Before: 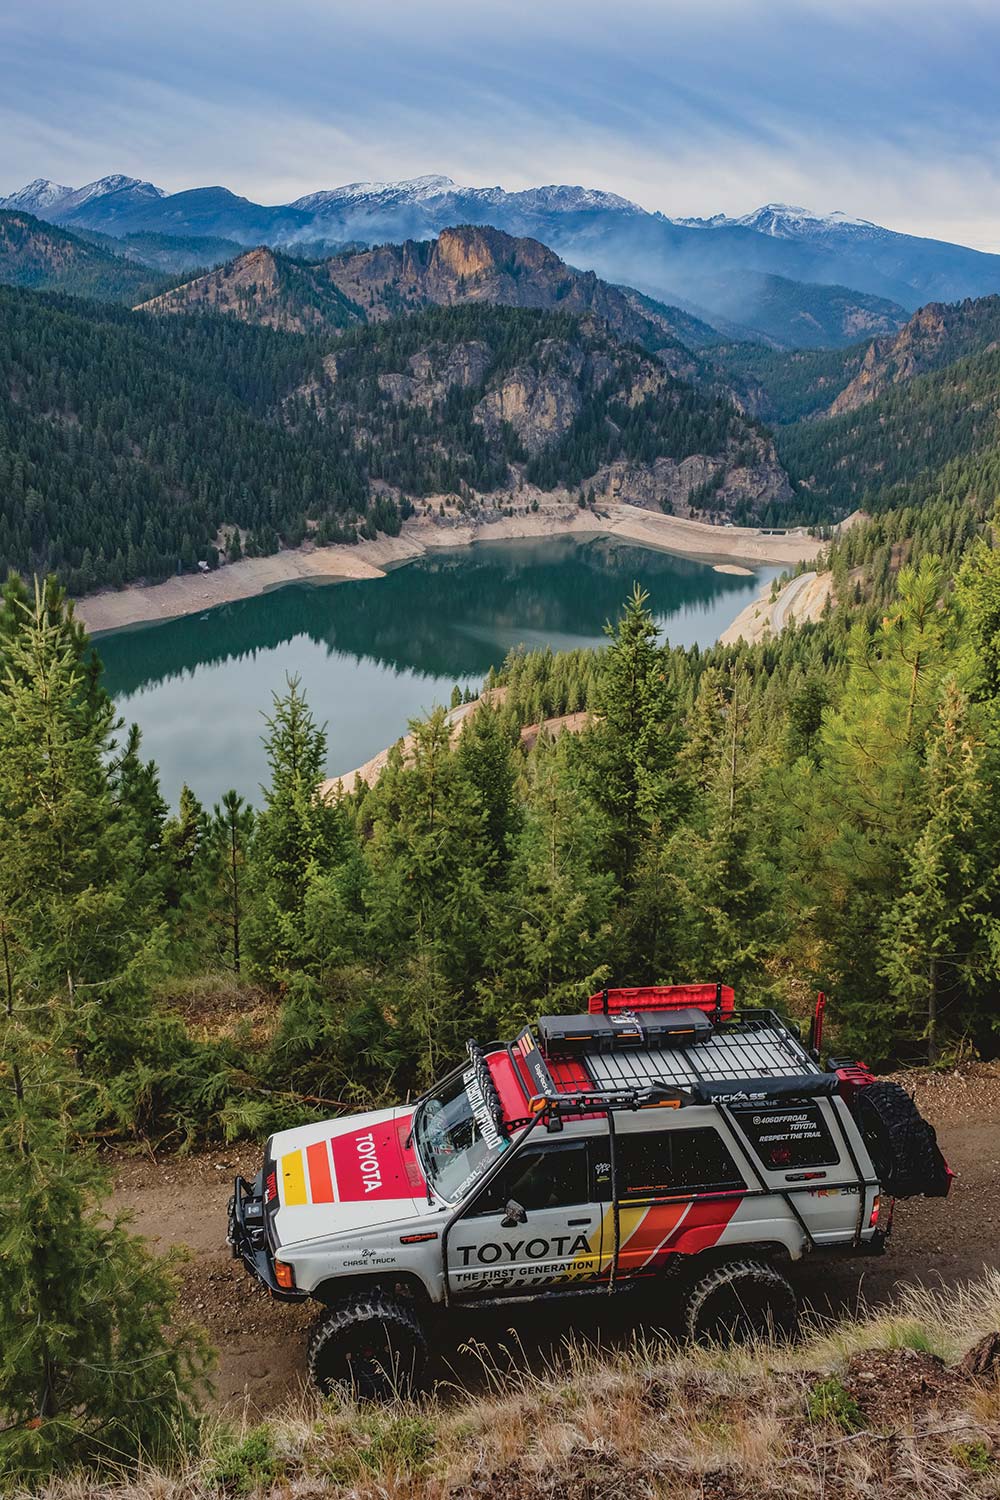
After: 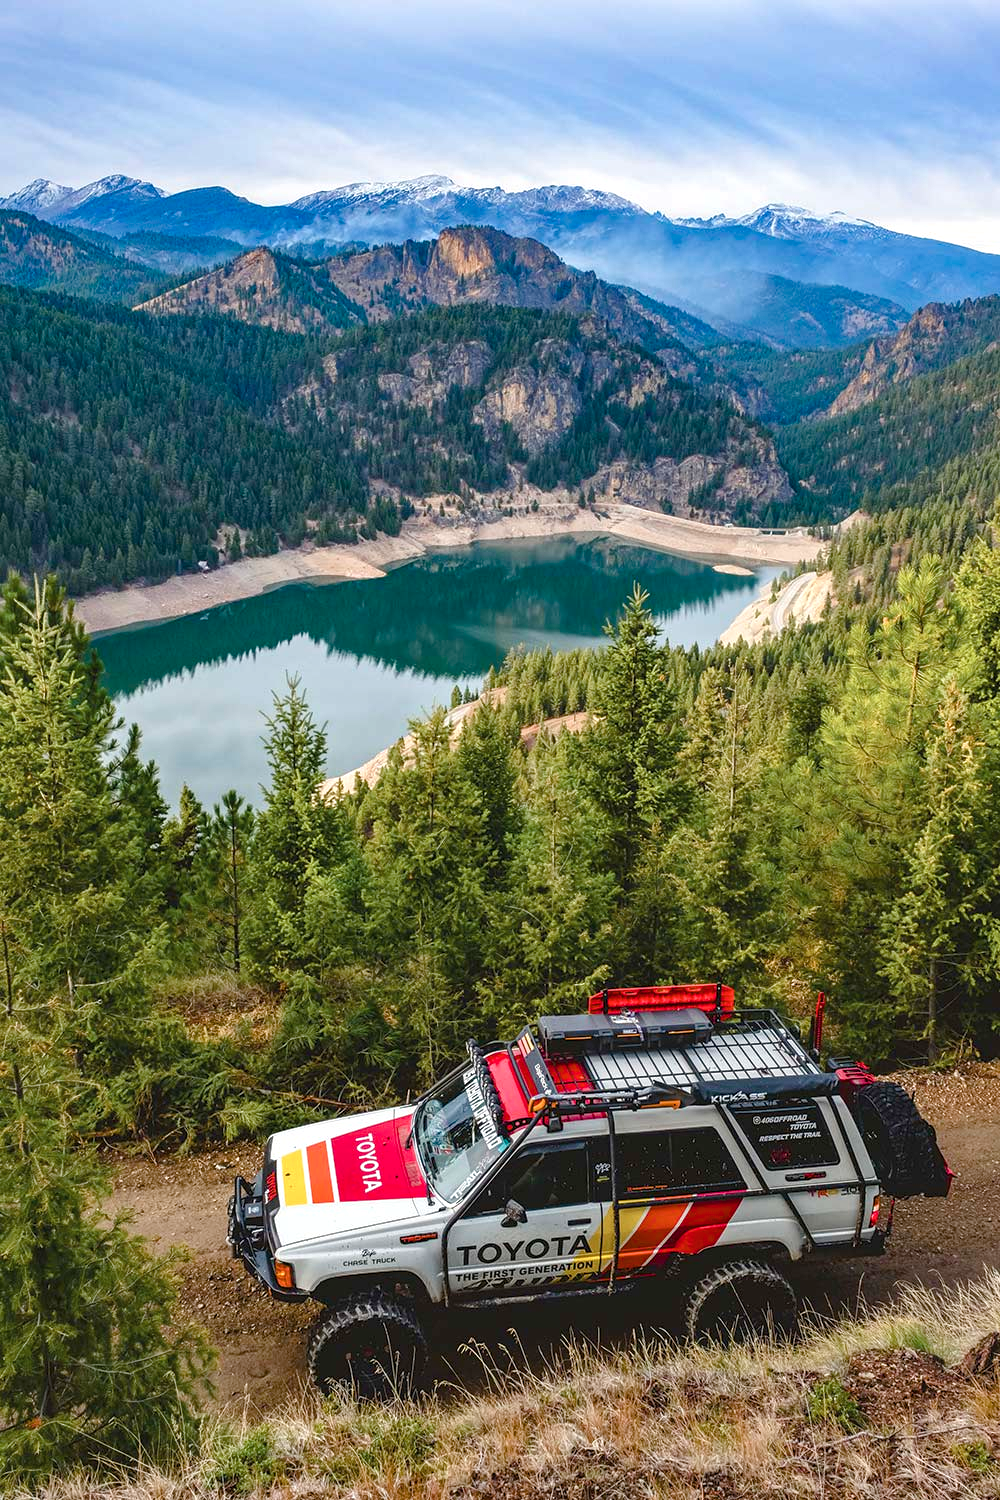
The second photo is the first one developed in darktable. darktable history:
exposure: exposure 0.564 EV, compensate highlight preservation false
color balance rgb: perceptual saturation grading › global saturation 35%, perceptual saturation grading › highlights -25%, perceptual saturation grading › shadows 50%
local contrast: highlights 100%, shadows 100%, detail 120%, midtone range 0.2
color zones: curves: ch0 [(0, 0.5) (0.143, 0.5) (0.286, 0.5) (0.429, 0.504) (0.571, 0.5) (0.714, 0.509) (0.857, 0.5) (1, 0.5)]; ch1 [(0, 0.425) (0.143, 0.425) (0.286, 0.375) (0.429, 0.405) (0.571, 0.5) (0.714, 0.47) (0.857, 0.425) (1, 0.435)]; ch2 [(0, 0.5) (0.143, 0.5) (0.286, 0.5) (0.429, 0.517) (0.571, 0.5) (0.714, 0.51) (0.857, 0.5) (1, 0.5)]
